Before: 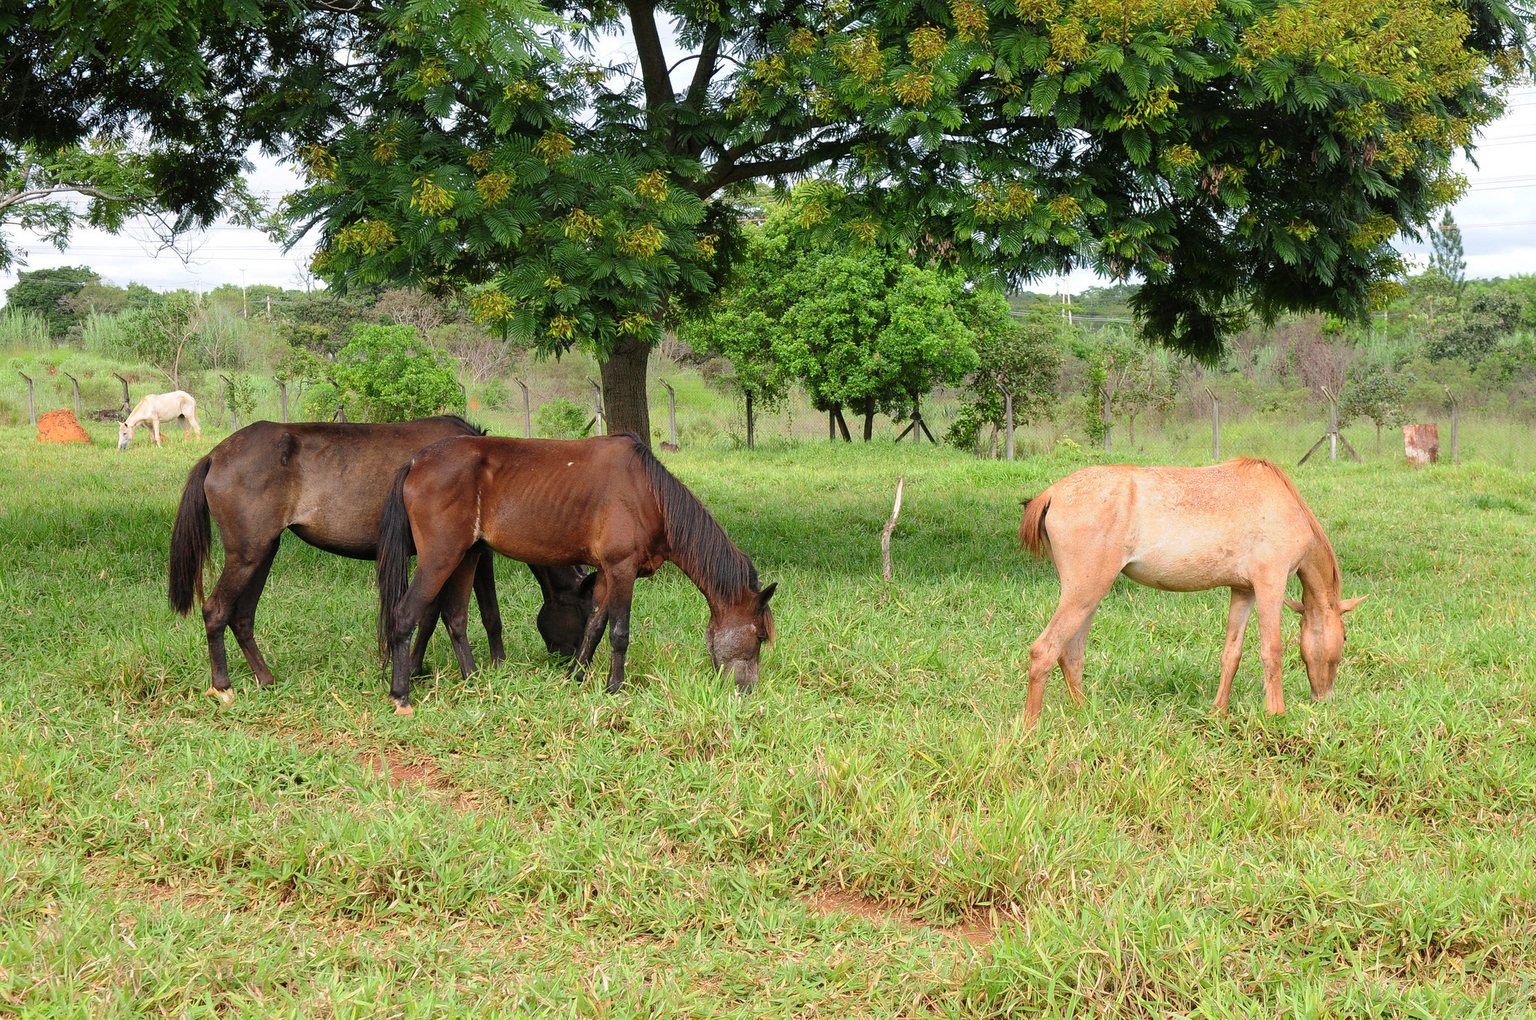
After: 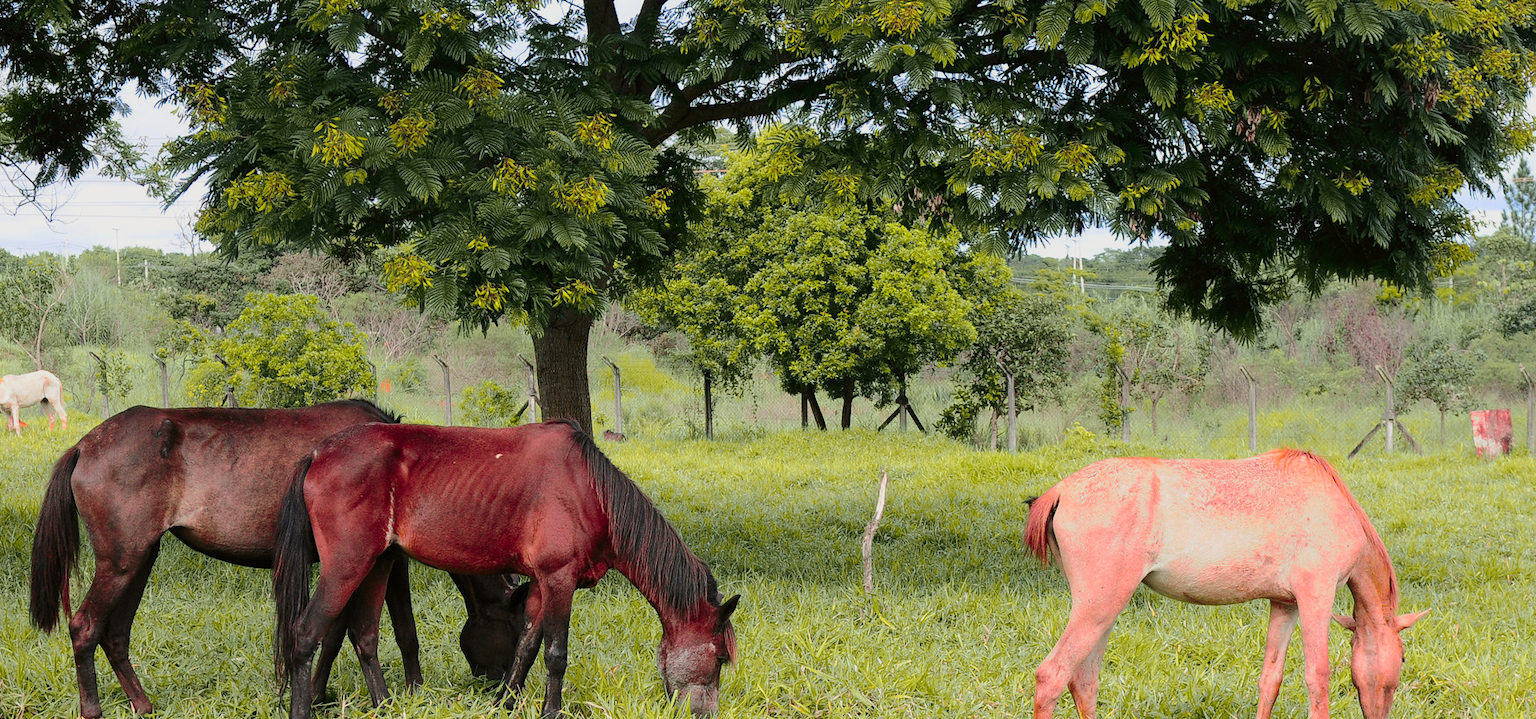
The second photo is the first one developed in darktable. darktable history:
exposure: exposure -0.177 EV, compensate highlight preservation false
crop and rotate: left 9.345%, top 7.22%, right 4.982%, bottom 32.331%
tone curve: curves: ch0 [(0, 0) (0.23, 0.189) (0.486, 0.52) (0.822, 0.825) (0.994, 0.955)]; ch1 [(0, 0) (0.226, 0.261) (0.379, 0.442) (0.469, 0.468) (0.495, 0.498) (0.514, 0.509) (0.561, 0.603) (0.59, 0.656) (1, 1)]; ch2 [(0, 0) (0.269, 0.299) (0.459, 0.43) (0.498, 0.5) (0.523, 0.52) (0.586, 0.569) (0.635, 0.617) (0.659, 0.681) (0.718, 0.764) (1, 1)], color space Lab, independent channels, preserve colors none
